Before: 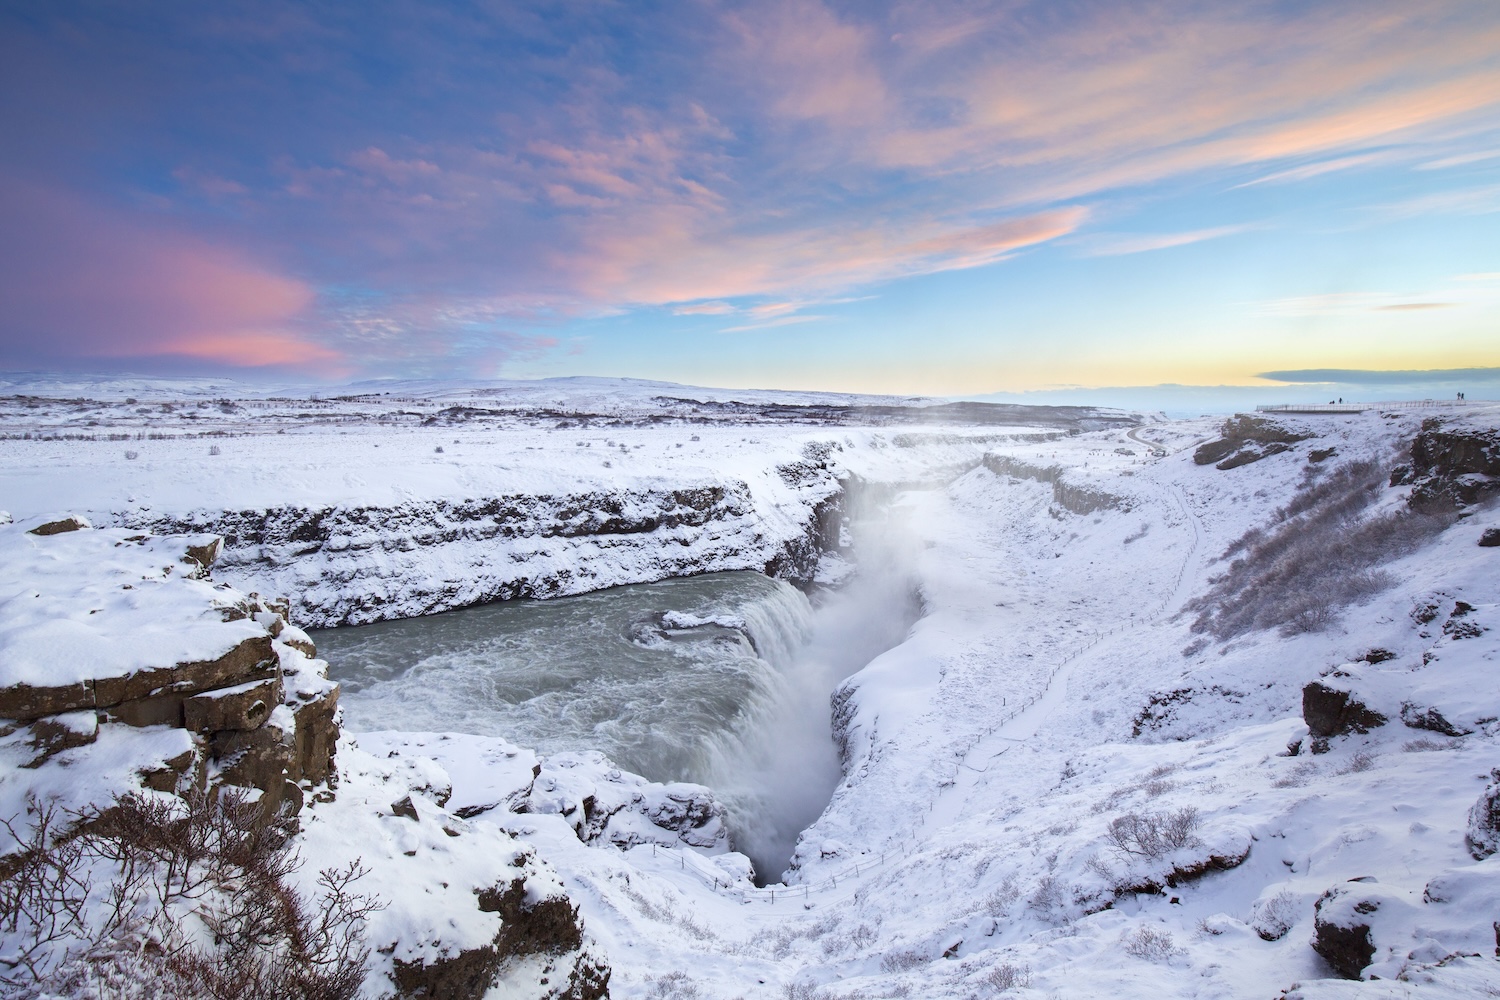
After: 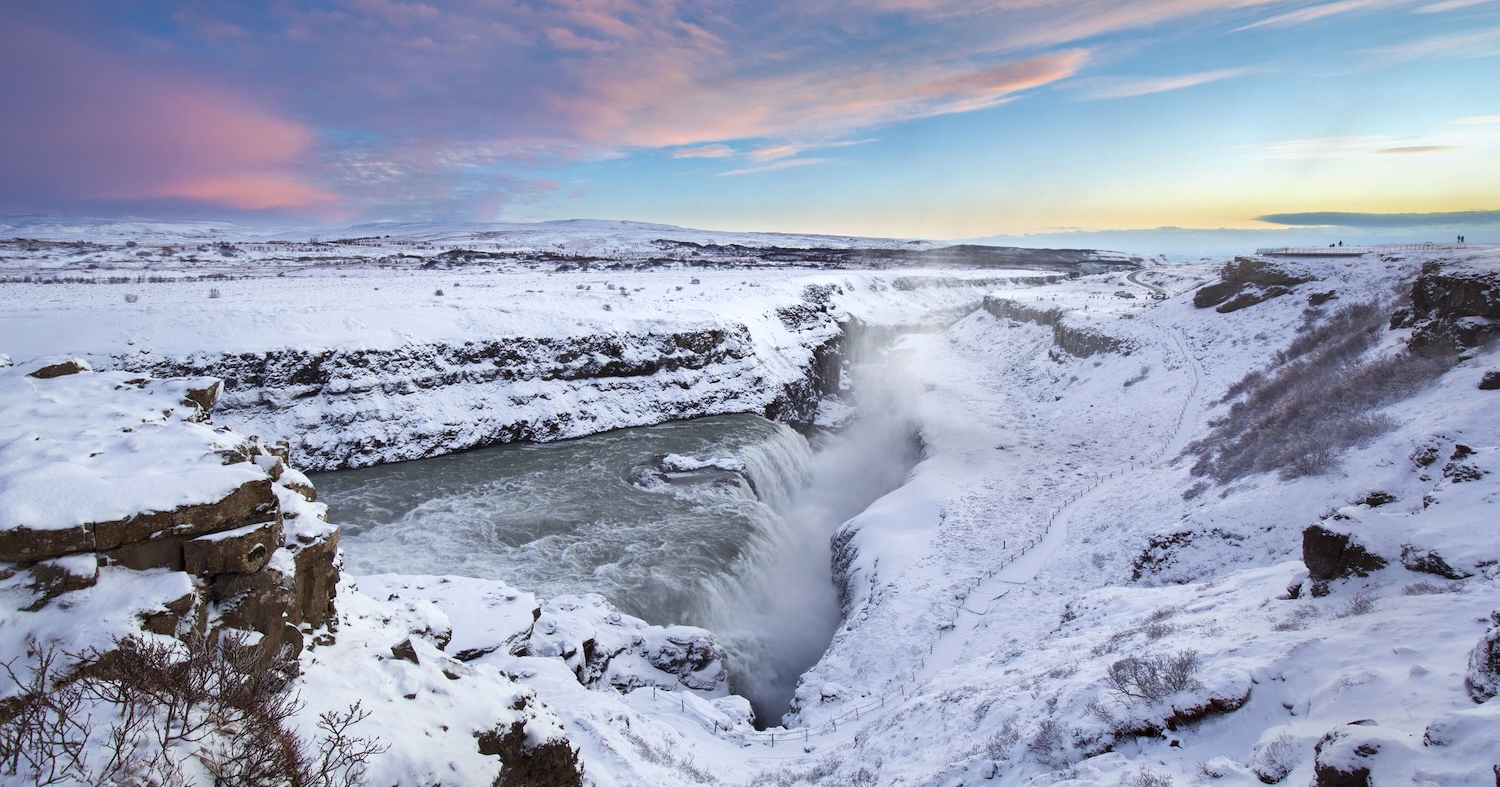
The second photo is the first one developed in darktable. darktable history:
crop and rotate: top 15.774%, bottom 5.506%
white balance: emerald 1
shadows and highlights: low approximation 0.01, soften with gaussian
levels: mode automatic, gray 50.8%
